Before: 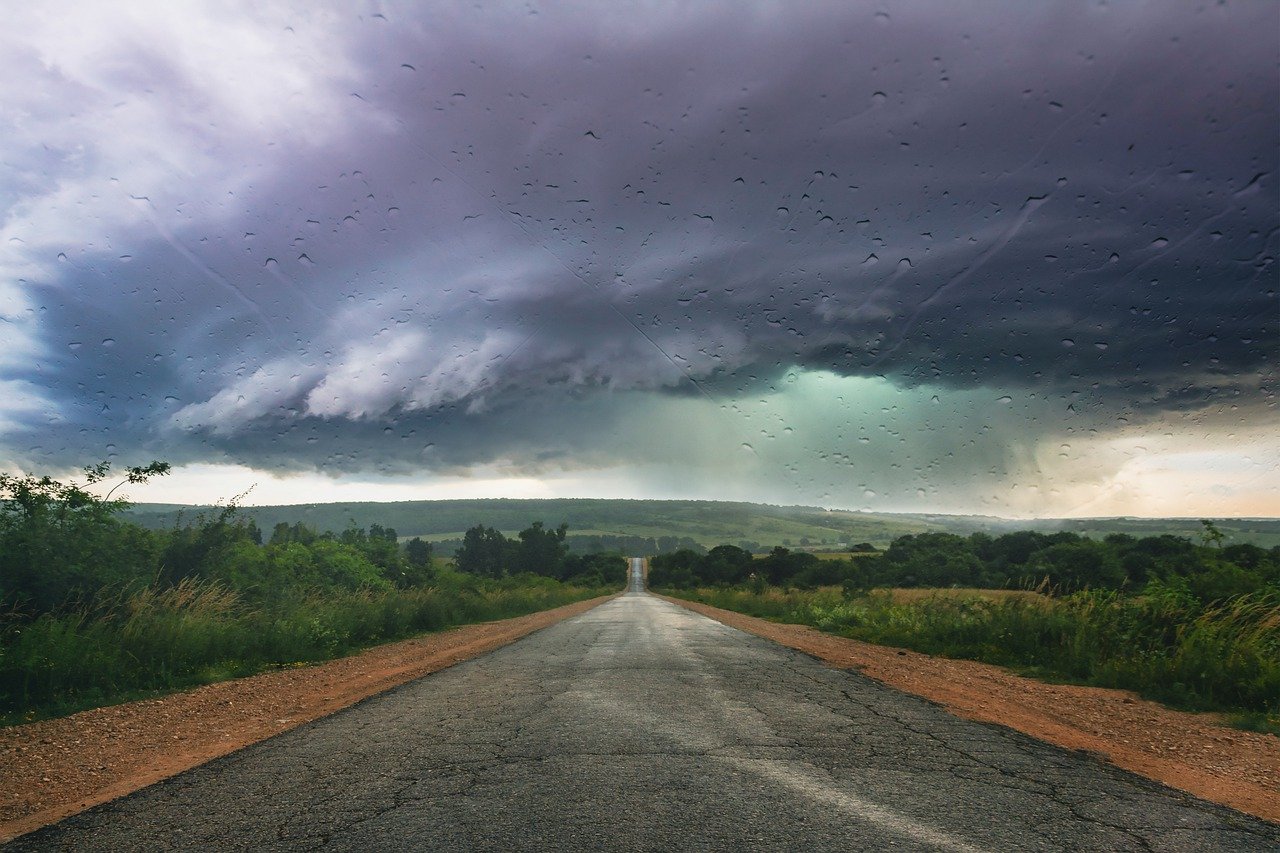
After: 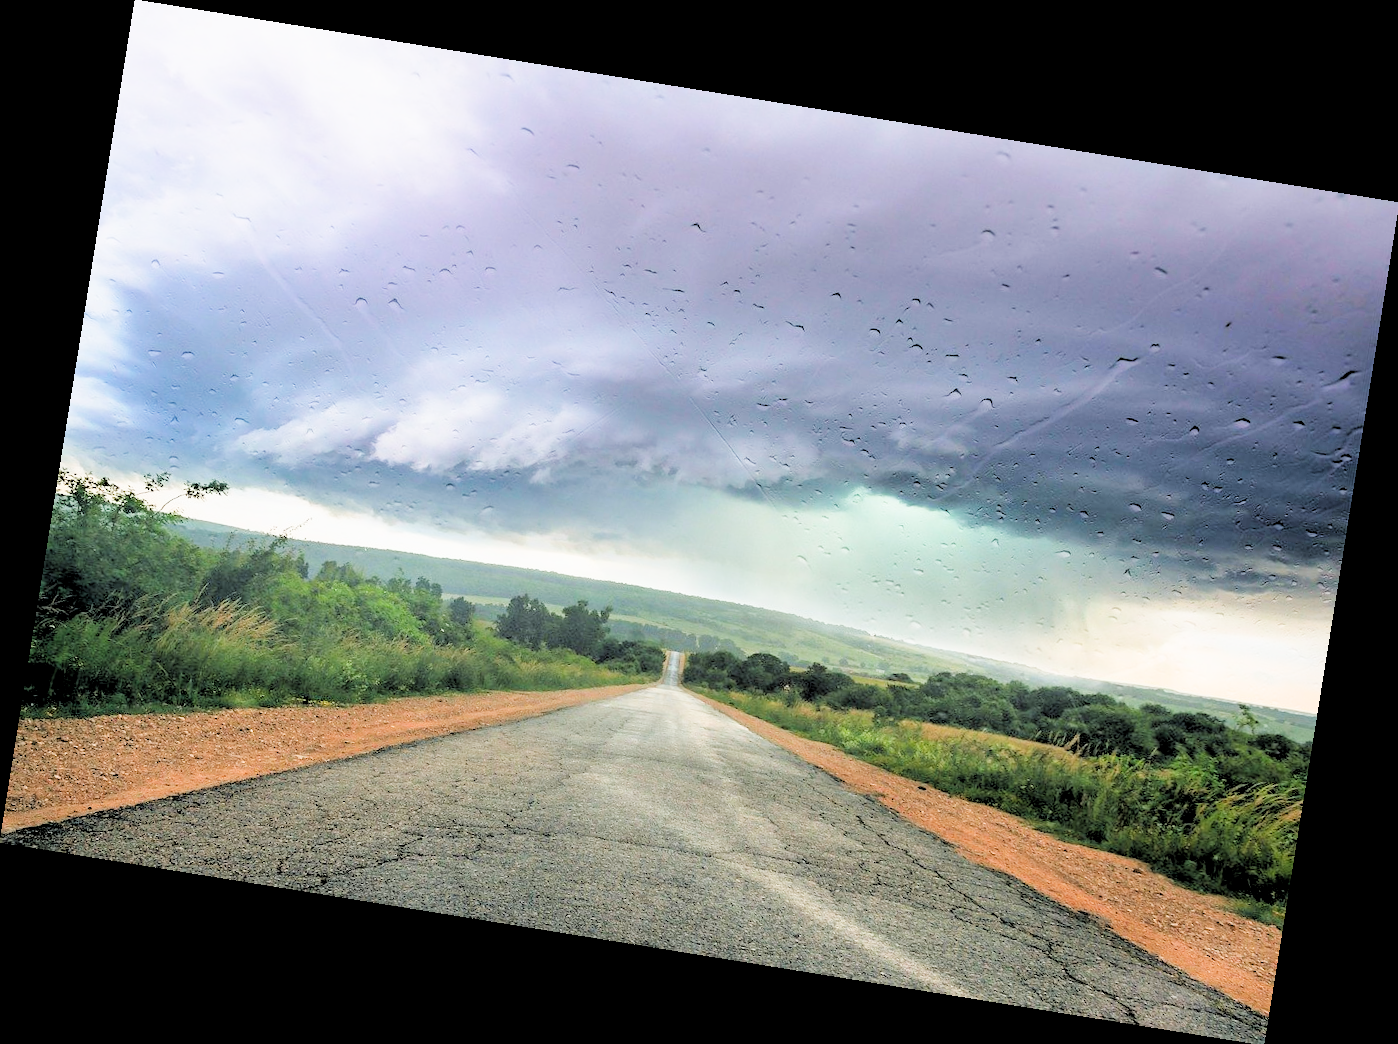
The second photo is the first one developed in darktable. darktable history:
rgb levels: levels [[0.027, 0.429, 0.996], [0, 0.5, 1], [0, 0.5, 1]]
filmic rgb: black relative exposure -5 EV, white relative exposure 3.5 EV, hardness 3.19, contrast 1.2, highlights saturation mix -50%
exposure: black level correction 0, exposure 1.198 EV, compensate exposure bias true, compensate highlight preservation false
rotate and perspective: rotation 9.12°, automatic cropping off
